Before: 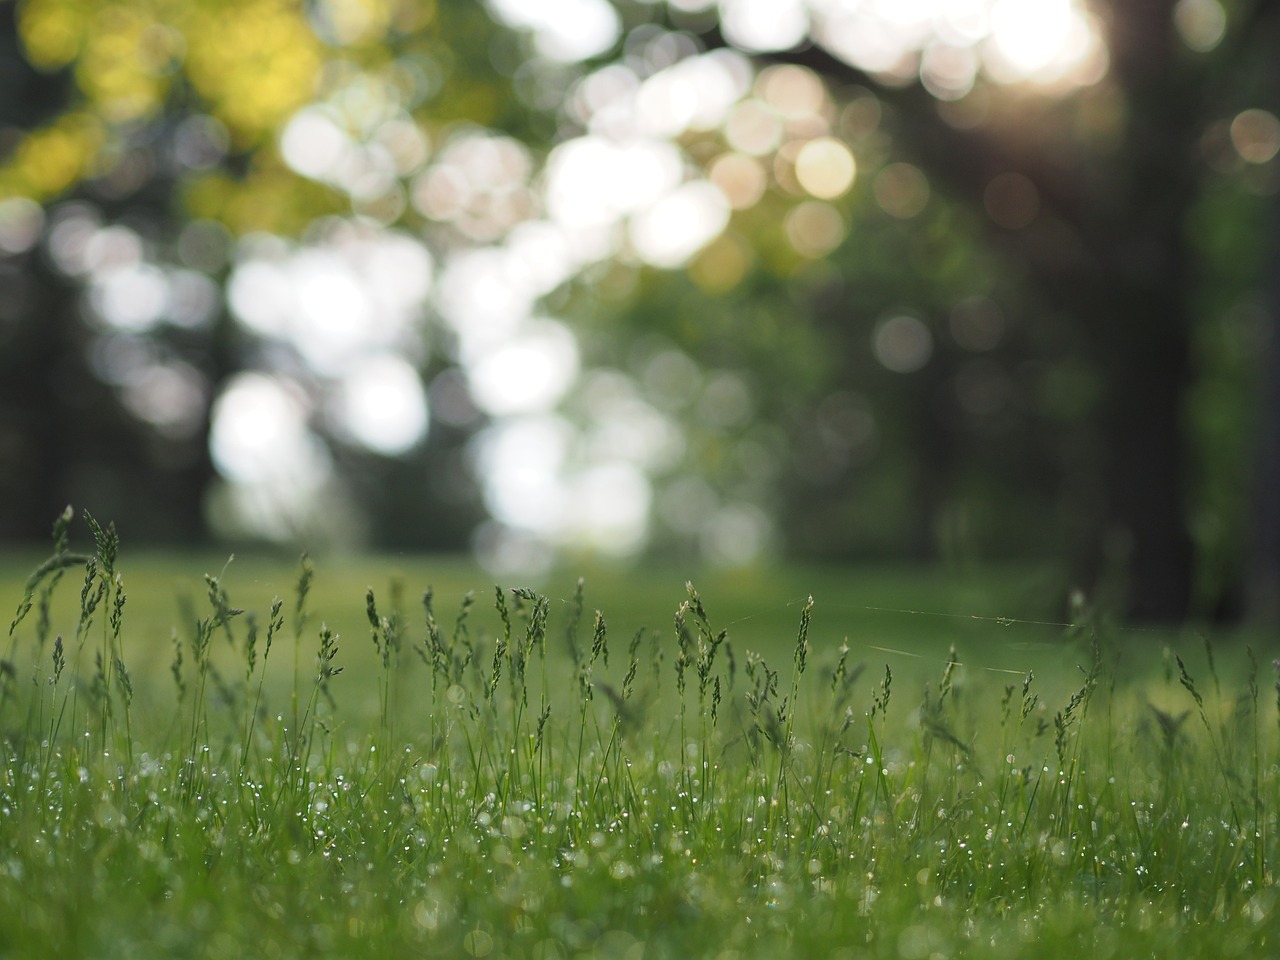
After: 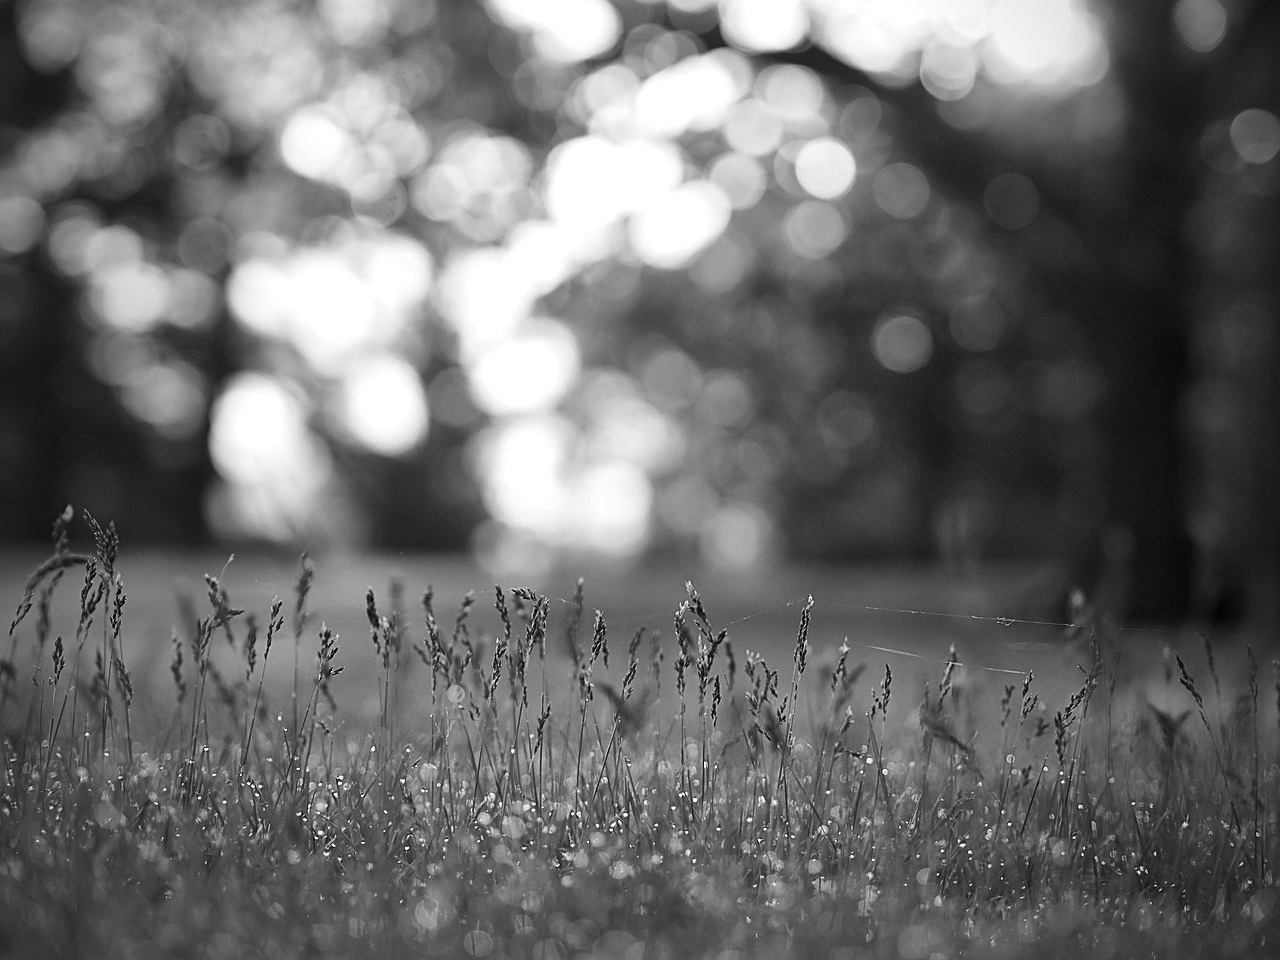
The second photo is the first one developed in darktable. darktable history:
local contrast: mode bilateral grid, contrast 20, coarseness 50, detail 161%, midtone range 0.2
monochrome: on, module defaults
vignetting: fall-off start 72.14%, fall-off radius 108.07%, brightness -0.713, saturation -0.488, center (-0.054, -0.359), width/height ratio 0.729
color balance rgb: on, module defaults
sharpen: on, module defaults
